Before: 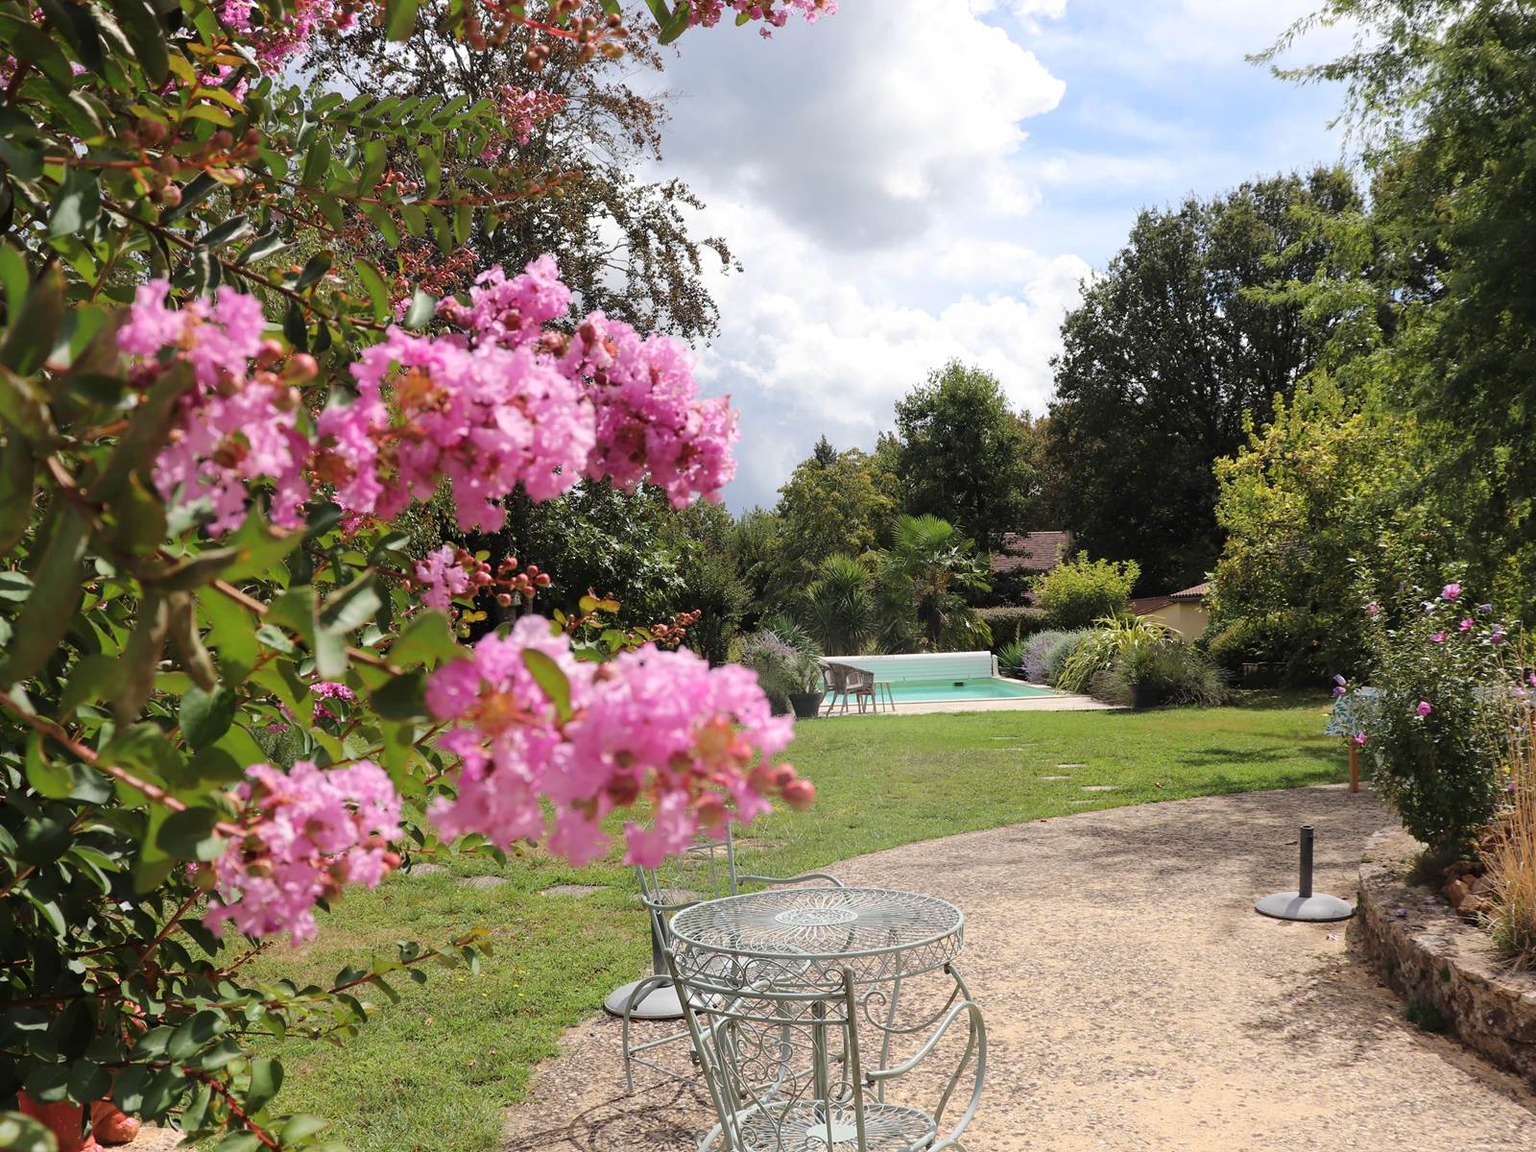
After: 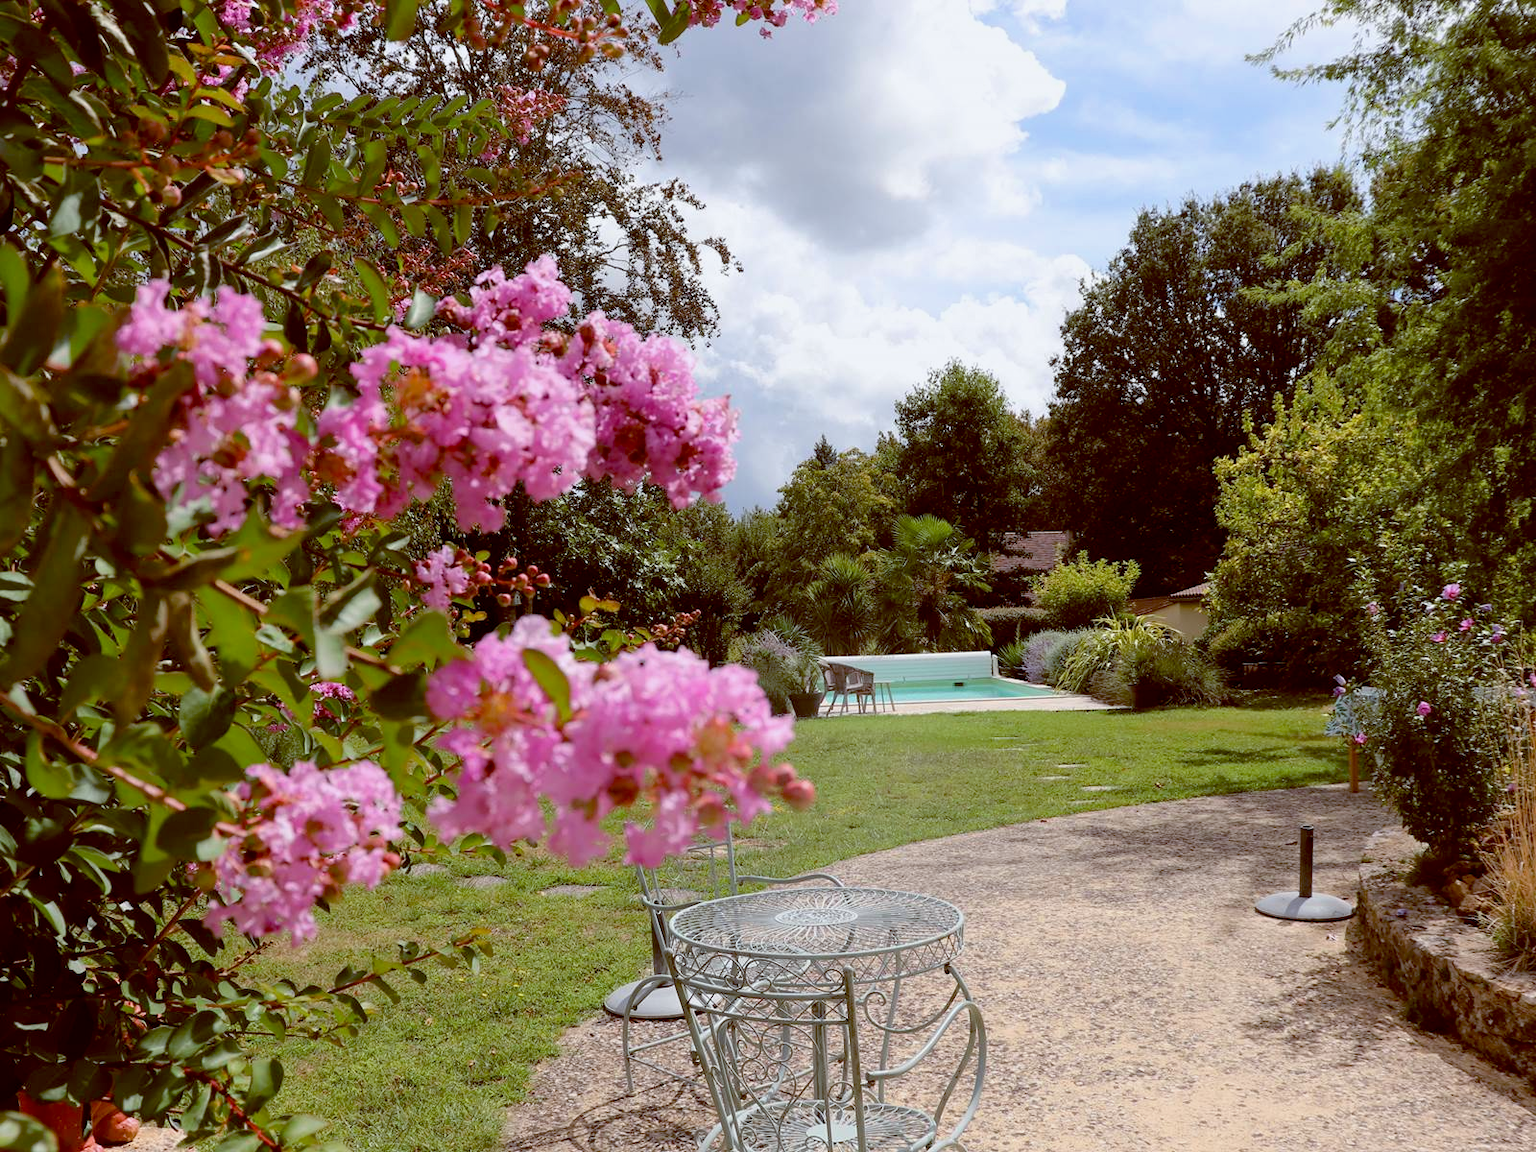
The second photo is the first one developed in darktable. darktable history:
exposure: black level correction 0.009, exposure -0.159 EV, compensate highlight preservation false
color balance: lift [1, 1.015, 1.004, 0.985], gamma [1, 0.958, 0.971, 1.042], gain [1, 0.956, 0.977, 1.044]
